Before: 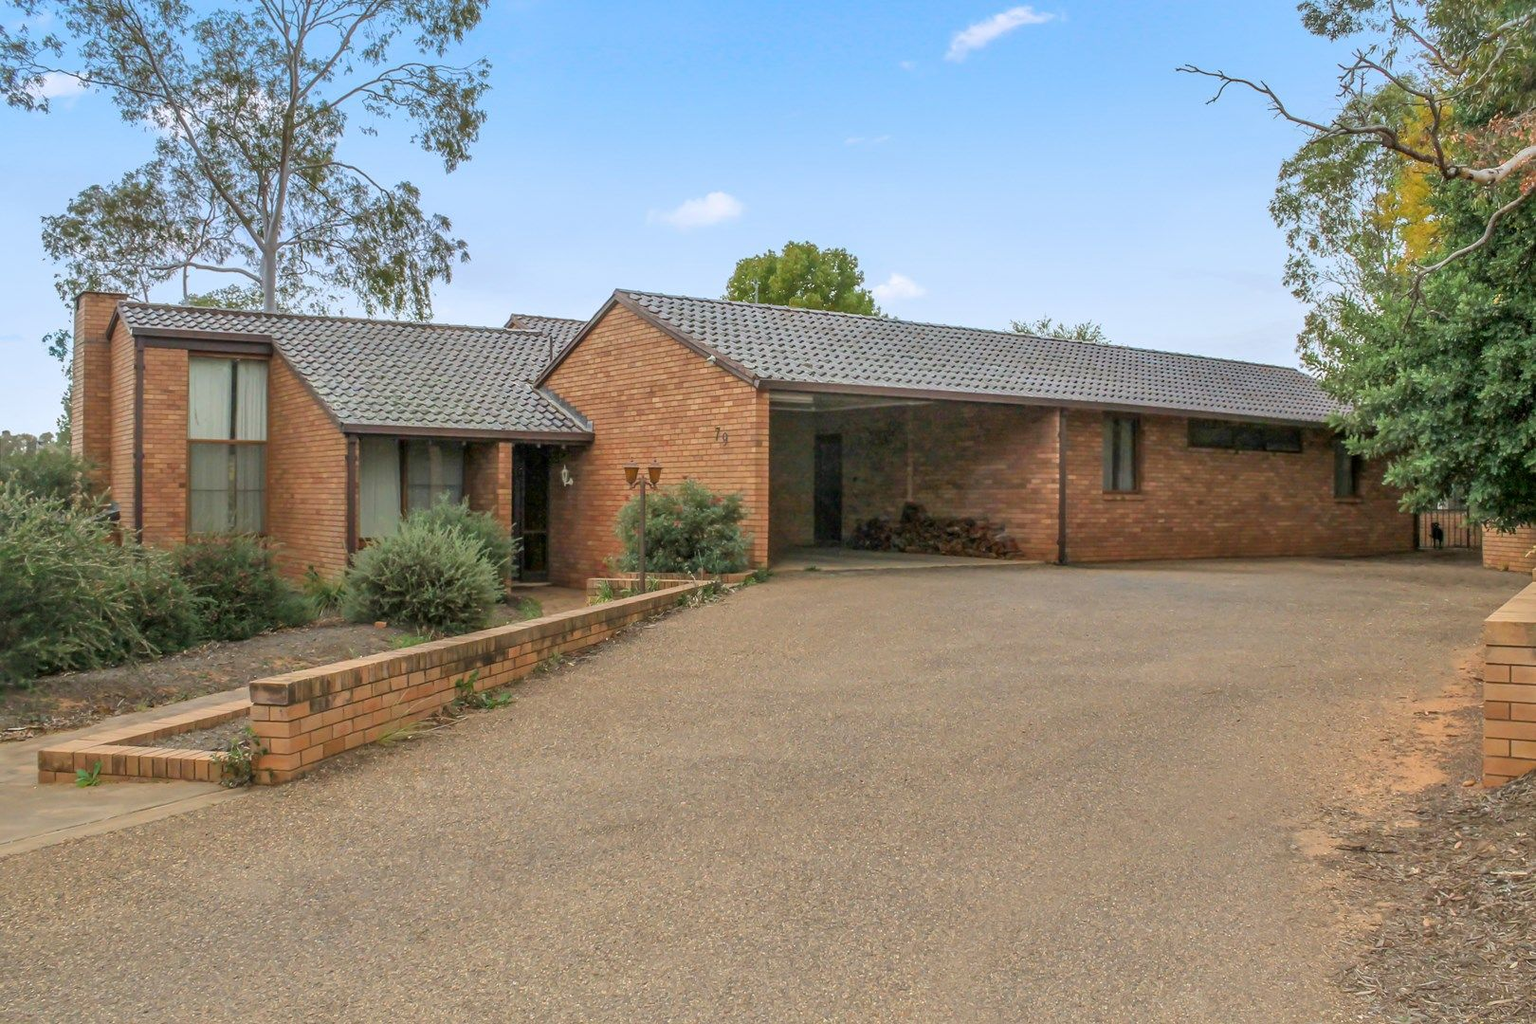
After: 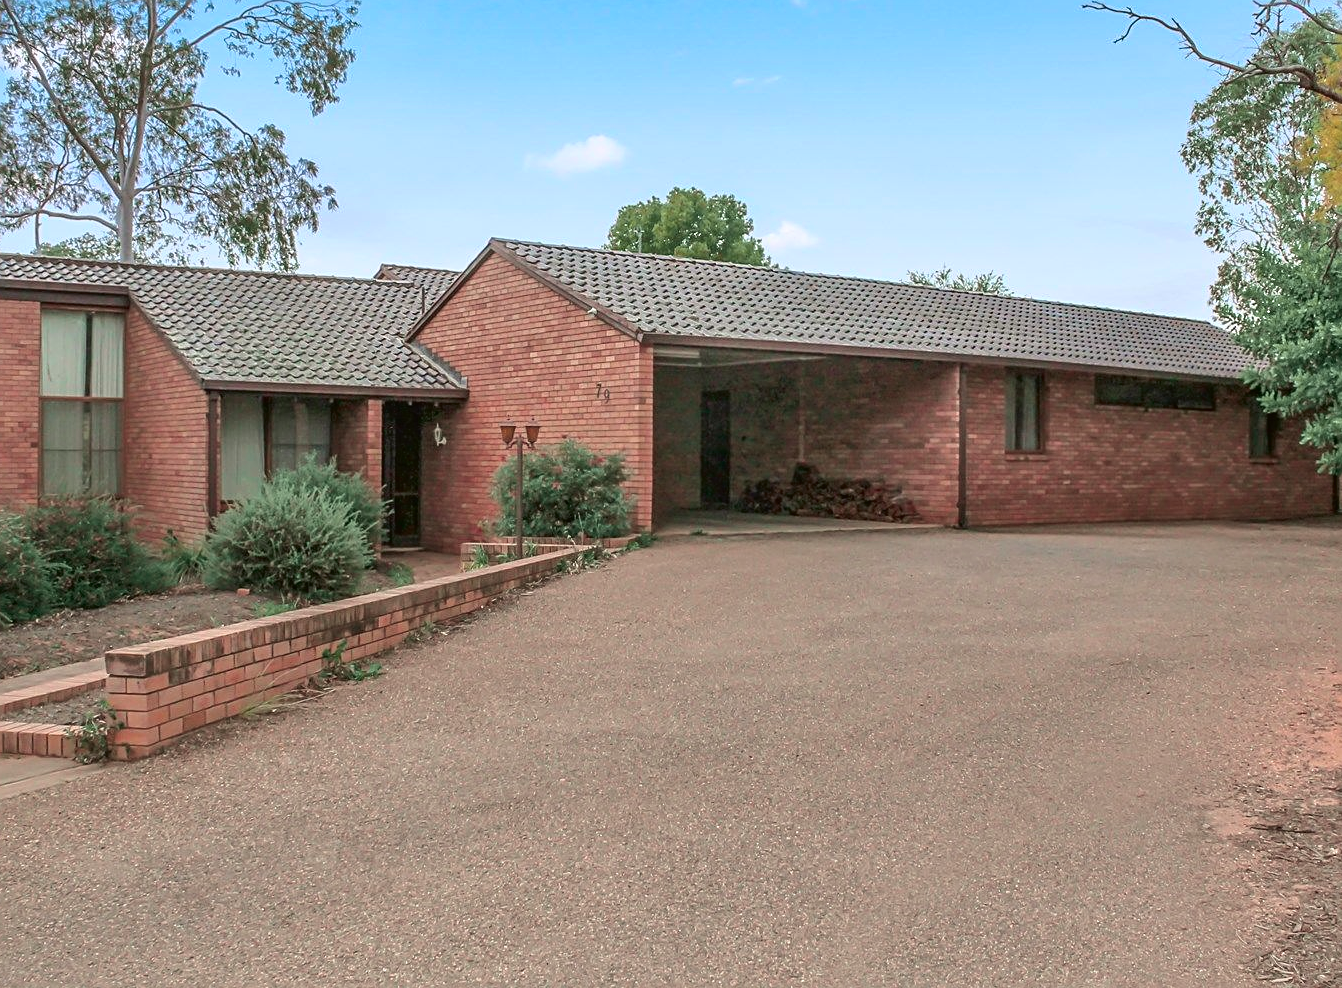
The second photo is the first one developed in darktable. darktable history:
sharpen: on, module defaults
crop: left 9.807%, top 6.259%, right 7.334%, bottom 2.177%
tone curve: curves: ch0 [(0, 0.021) (0.059, 0.053) (0.197, 0.191) (0.32, 0.311) (0.495, 0.505) (0.725, 0.731) (0.89, 0.919) (1, 1)]; ch1 [(0, 0) (0.094, 0.081) (0.285, 0.299) (0.401, 0.424) (0.453, 0.439) (0.495, 0.496) (0.54, 0.55) (0.615, 0.637) (0.657, 0.683) (1, 1)]; ch2 [(0, 0) (0.257, 0.217) (0.43, 0.421) (0.498, 0.507) (0.547, 0.539) (0.595, 0.56) (0.644, 0.599) (1, 1)], color space Lab, independent channels, preserve colors none
